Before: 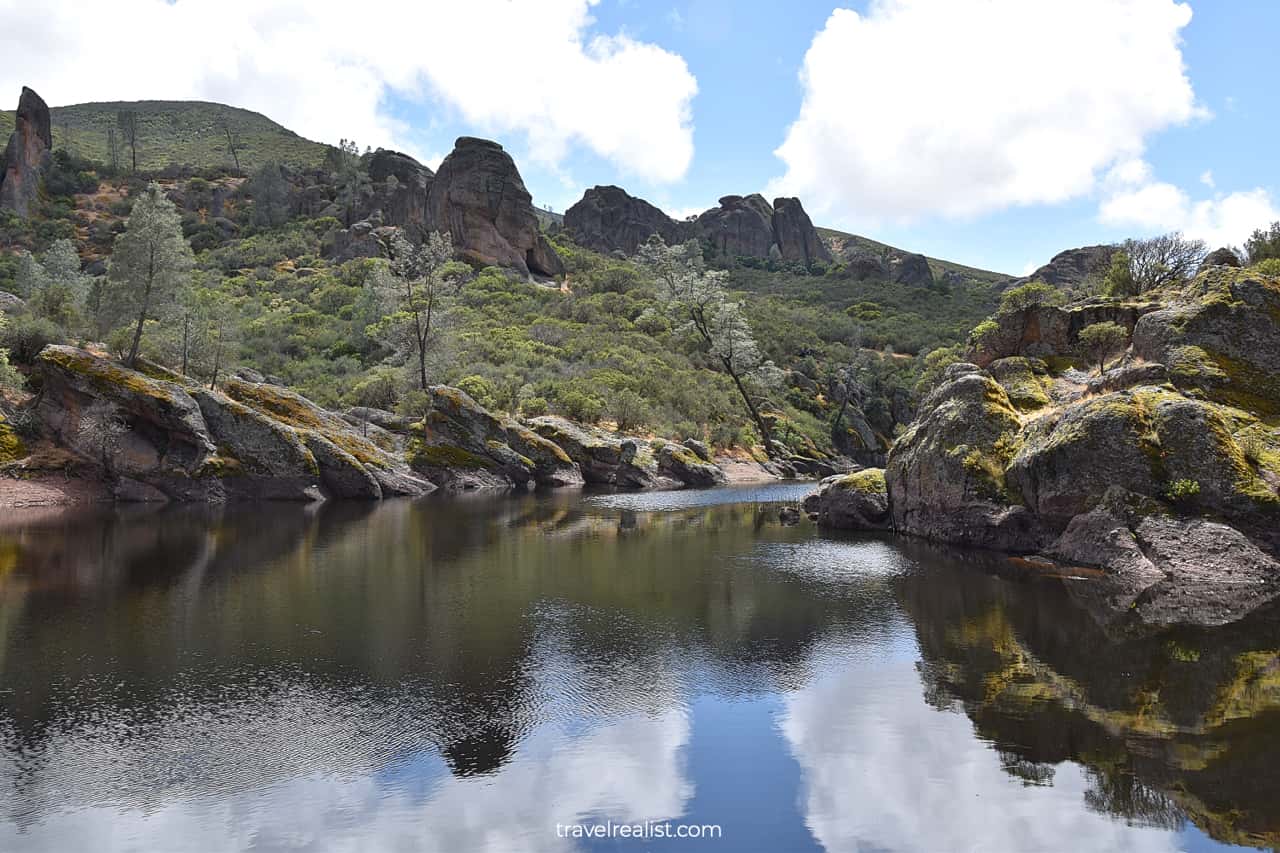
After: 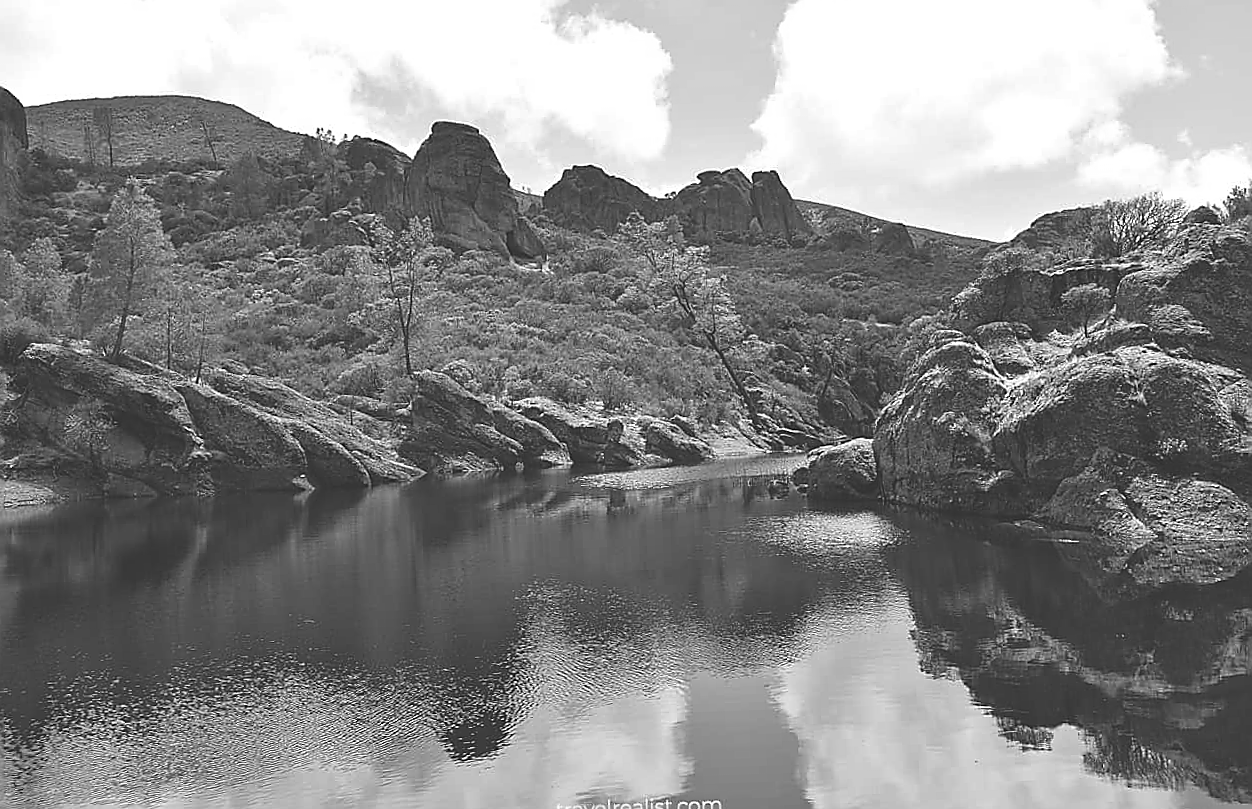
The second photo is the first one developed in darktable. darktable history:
sharpen: radius 1.4, amount 1.25, threshold 0.7
monochrome: on, module defaults
exposure: black level correction -0.03, compensate highlight preservation false
rotate and perspective: rotation -2°, crop left 0.022, crop right 0.978, crop top 0.049, crop bottom 0.951
